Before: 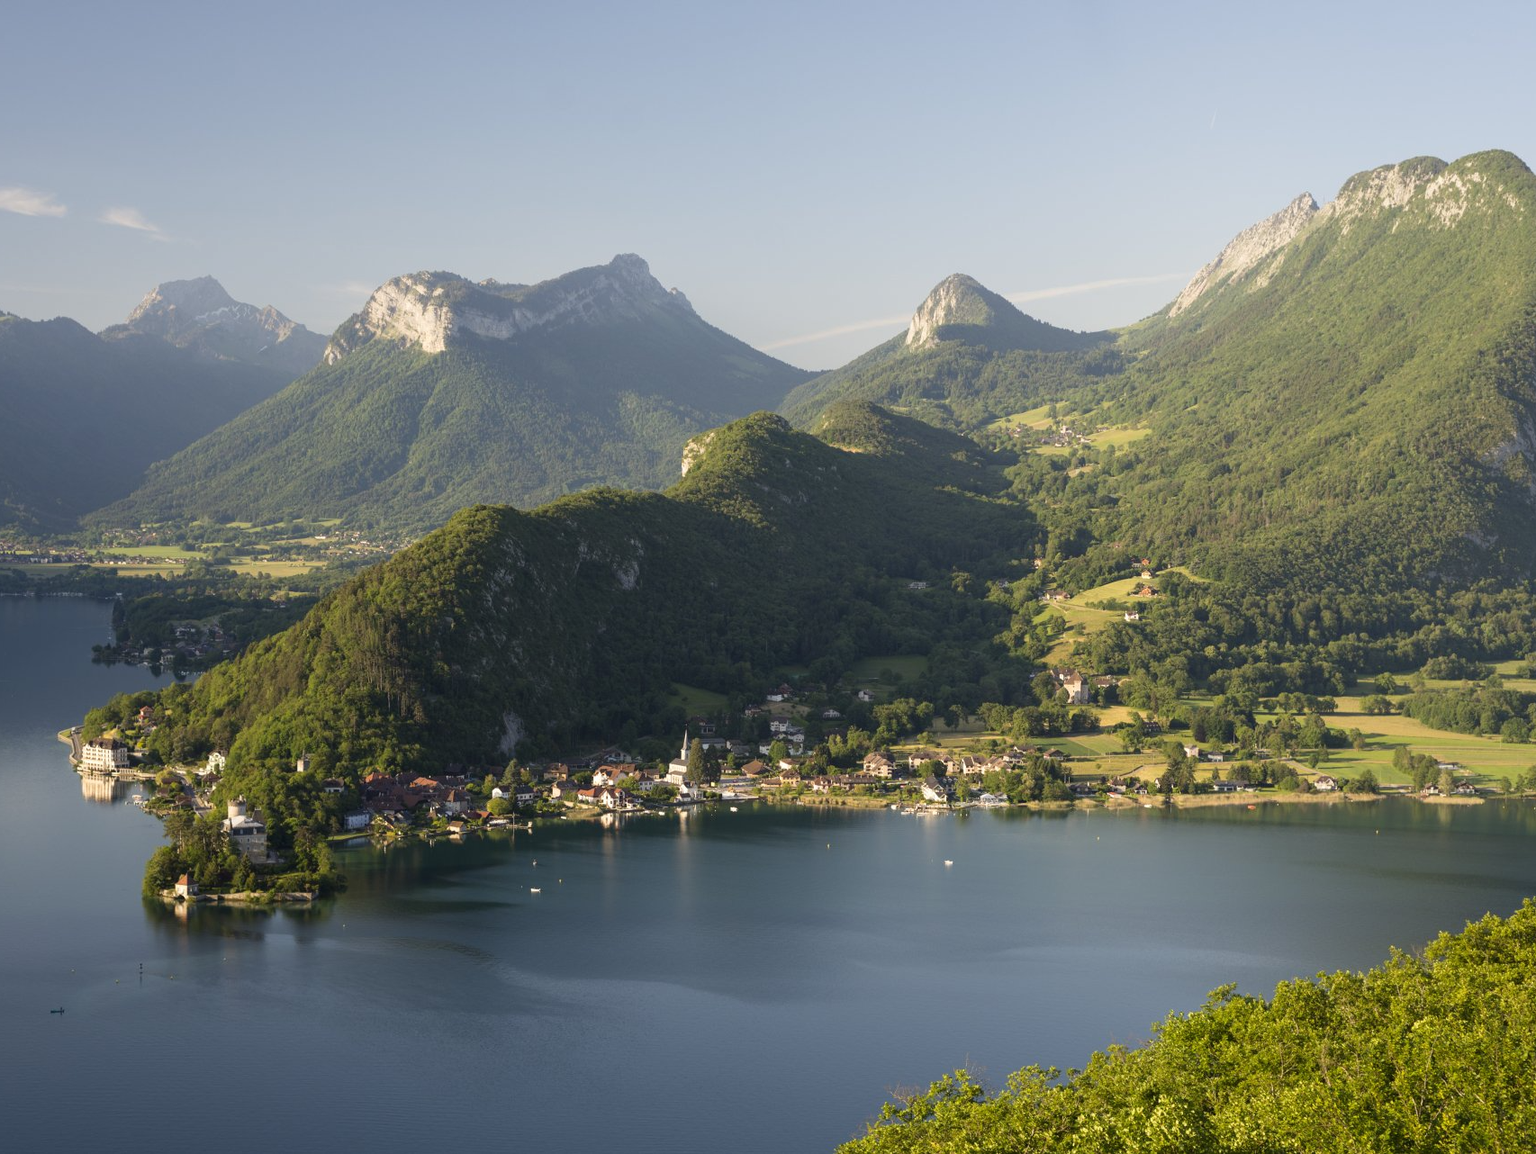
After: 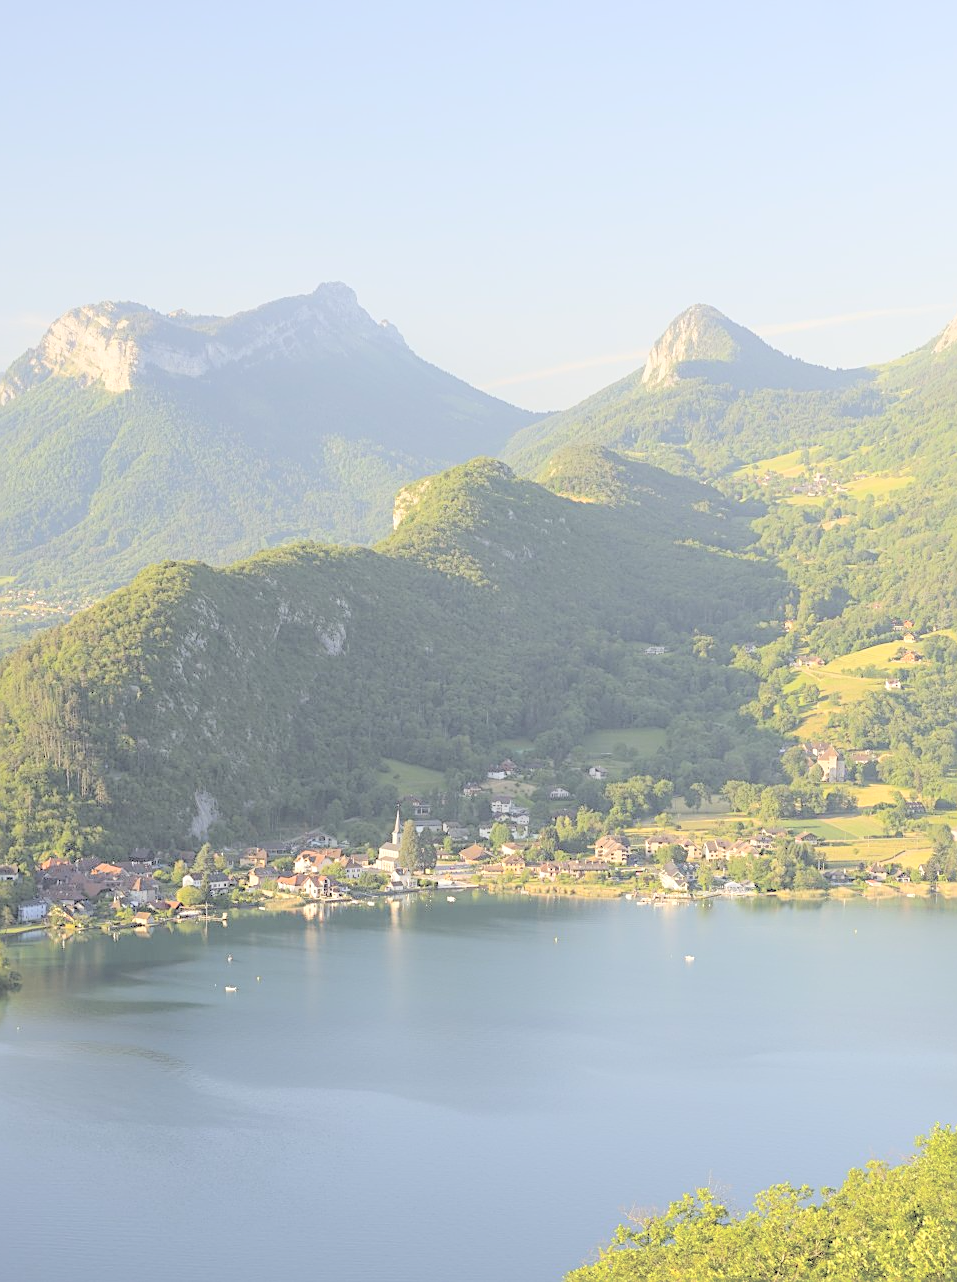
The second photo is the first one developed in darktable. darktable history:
sharpen: on, module defaults
contrast brightness saturation: brightness 0.986
crop: left 21.34%, right 22.551%
